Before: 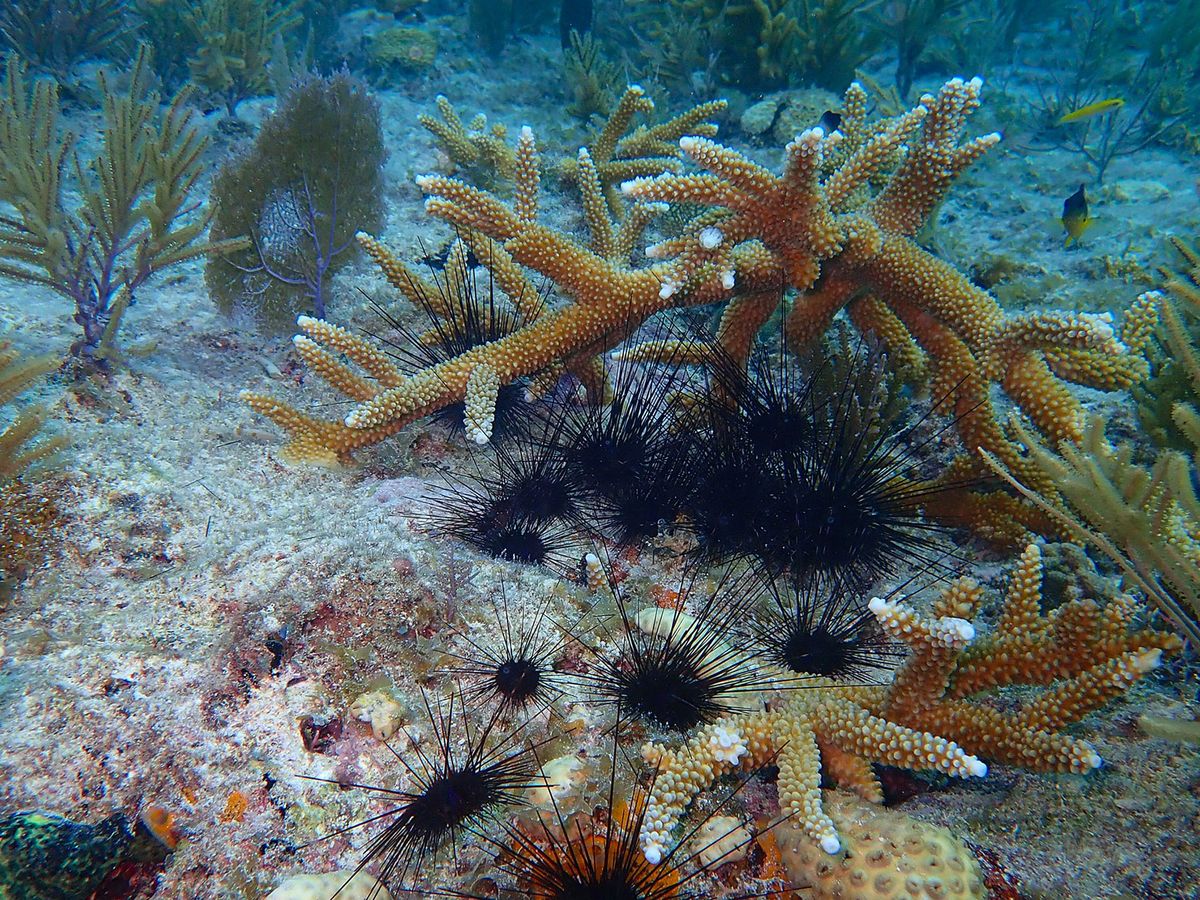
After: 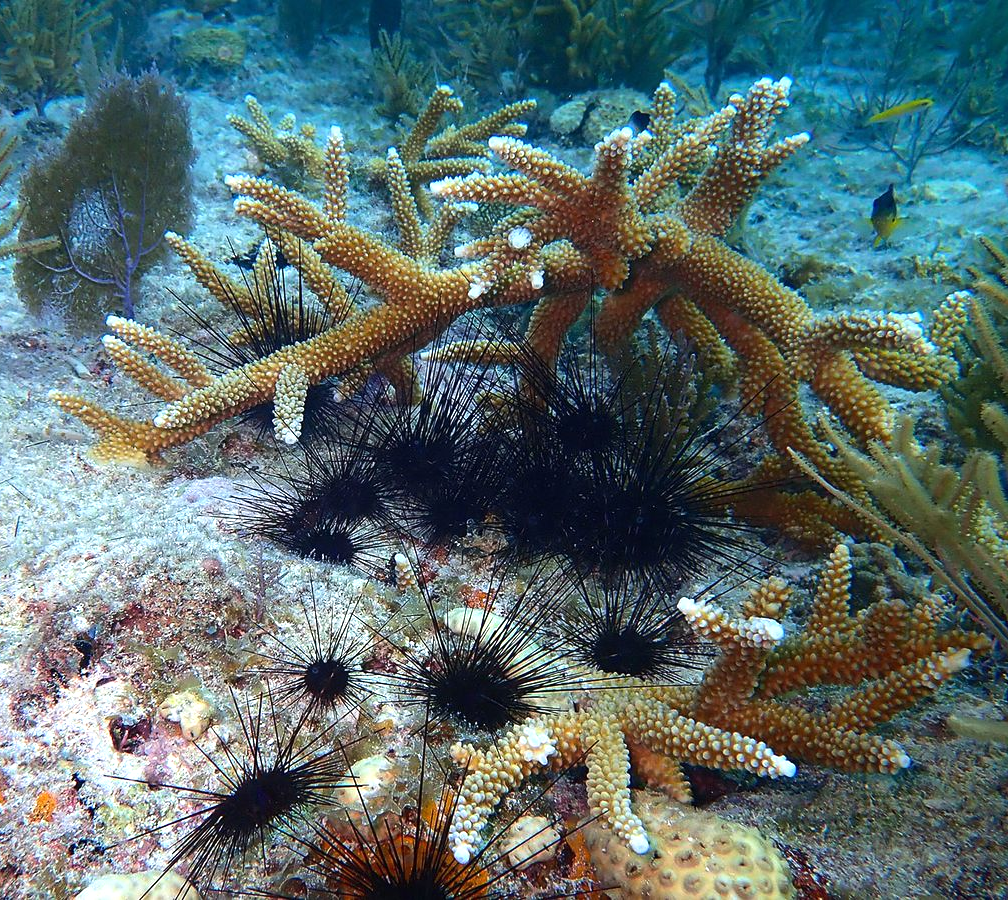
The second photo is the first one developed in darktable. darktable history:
tone equalizer: -8 EV 0.001 EV, -7 EV -0.001 EV, -6 EV 0.003 EV, -5 EV -0.041 EV, -4 EV -0.1 EV, -3 EV -0.186 EV, -2 EV 0.245 EV, -1 EV 0.72 EV, +0 EV 0.472 EV
crop: left 15.94%
